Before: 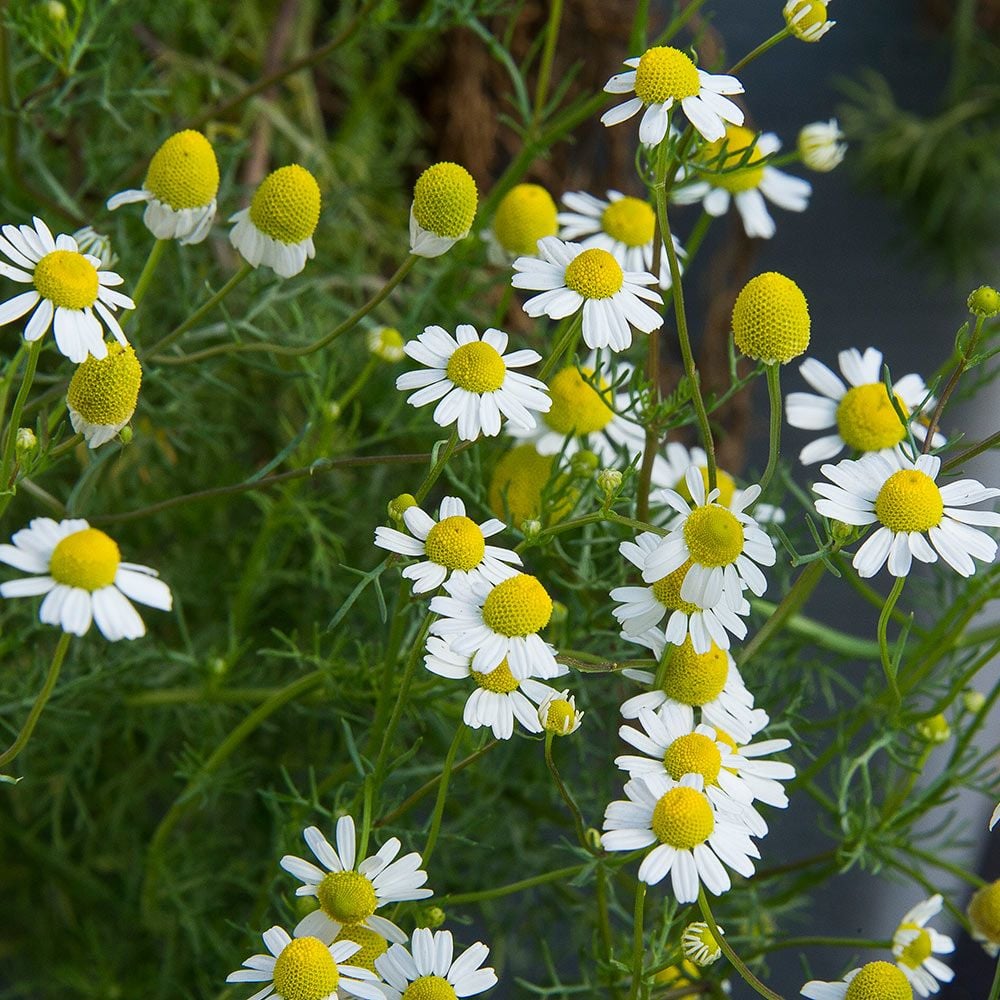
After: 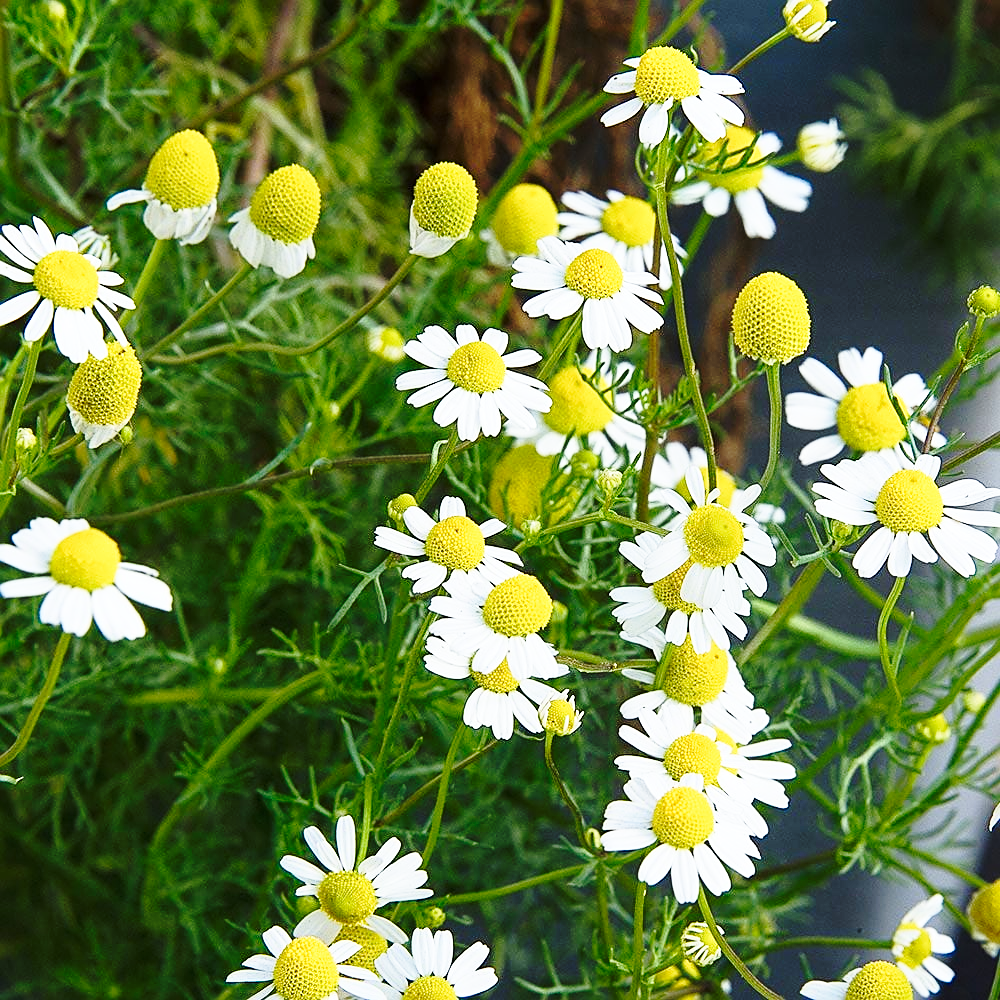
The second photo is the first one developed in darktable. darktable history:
base curve: curves: ch0 [(0, 0) (0.032, 0.037) (0.105, 0.228) (0.435, 0.76) (0.856, 0.983) (1, 1)], preserve colors none
tone equalizer: edges refinement/feathering 500, mask exposure compensation -1.57 EV, preserve details no
sharpen: on, module defaults
shadows and highlights: shadows -1.36, highlights 39.15
